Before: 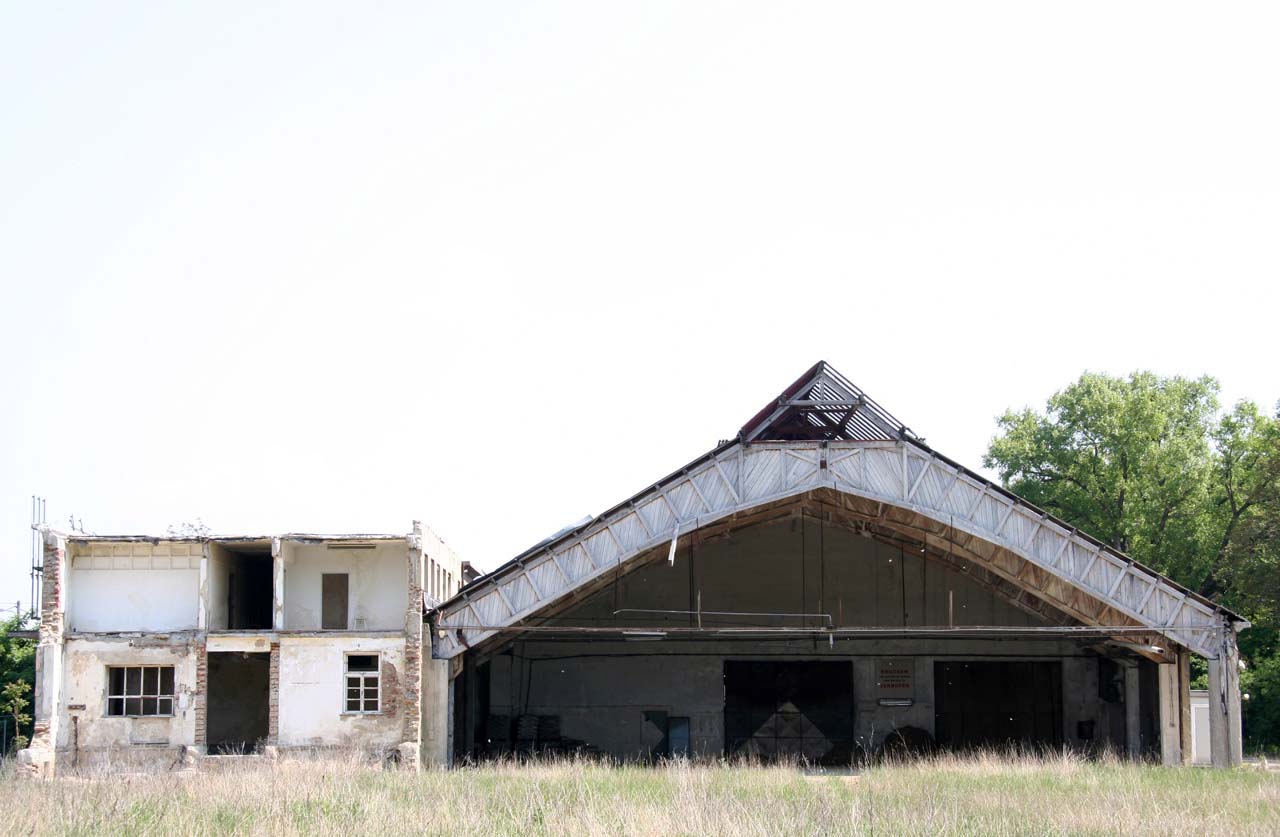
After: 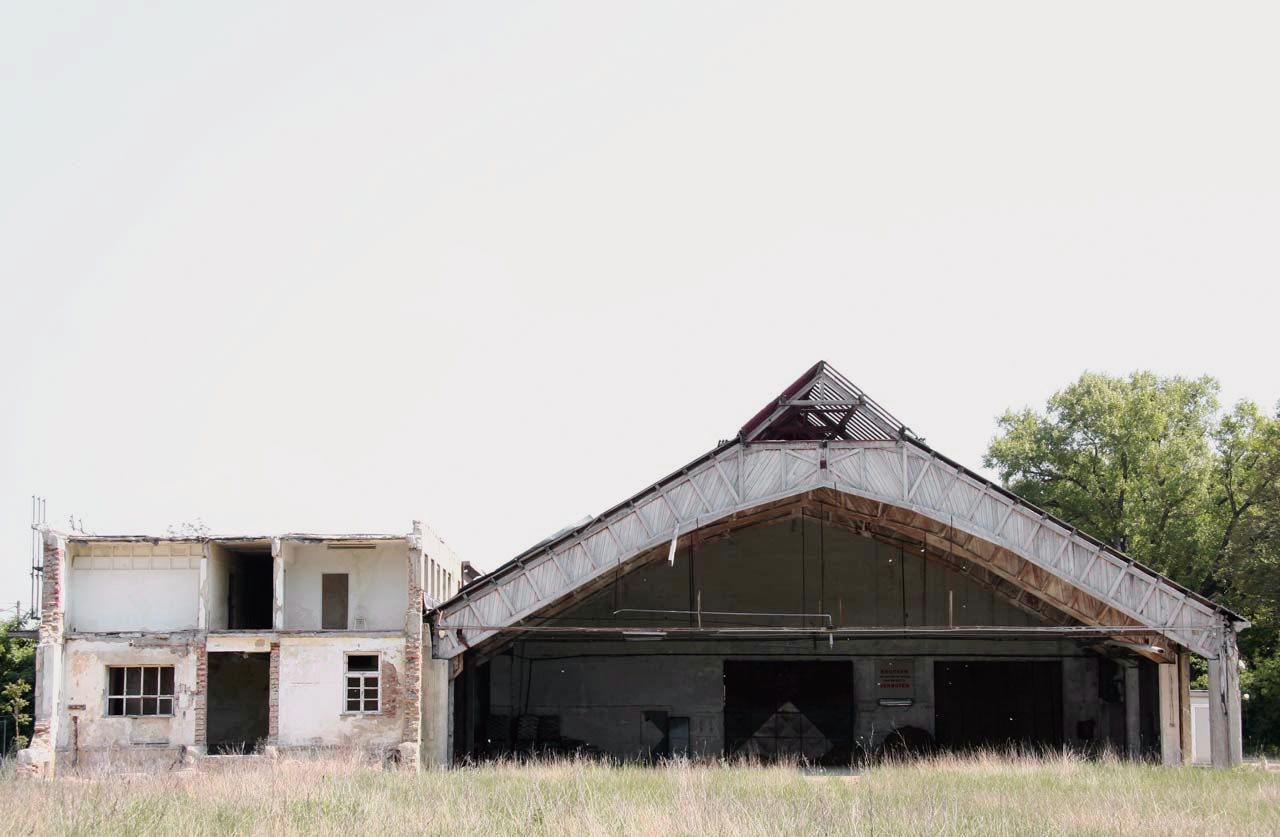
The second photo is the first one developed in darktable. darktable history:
tone curve: curves: ch0 [(0, 0.013) (0.036, 0.035) (0.274, 0.288) (0.504, 0.536) (0.844, 0.84) (1, 0.97)]; ch1 [(0, 0) (0.389, 0.403) (0.462, 0.48) (0.499, 0.5) (0.522, 0.534) (0.567, 0.588) (0.626, 0.645) (0.749, 0.781) (1, 1)]; ch2 [(0, 0) (0.457, 0.486) (0.5, 0.501) (0.533, 0.539) (0.599, 0.6) (0.704, 0.732) (1, 1)], color space Lab, independent channels, preserve colors none
exposure: exposure -0.155 EV, compensate highlight preservation false
